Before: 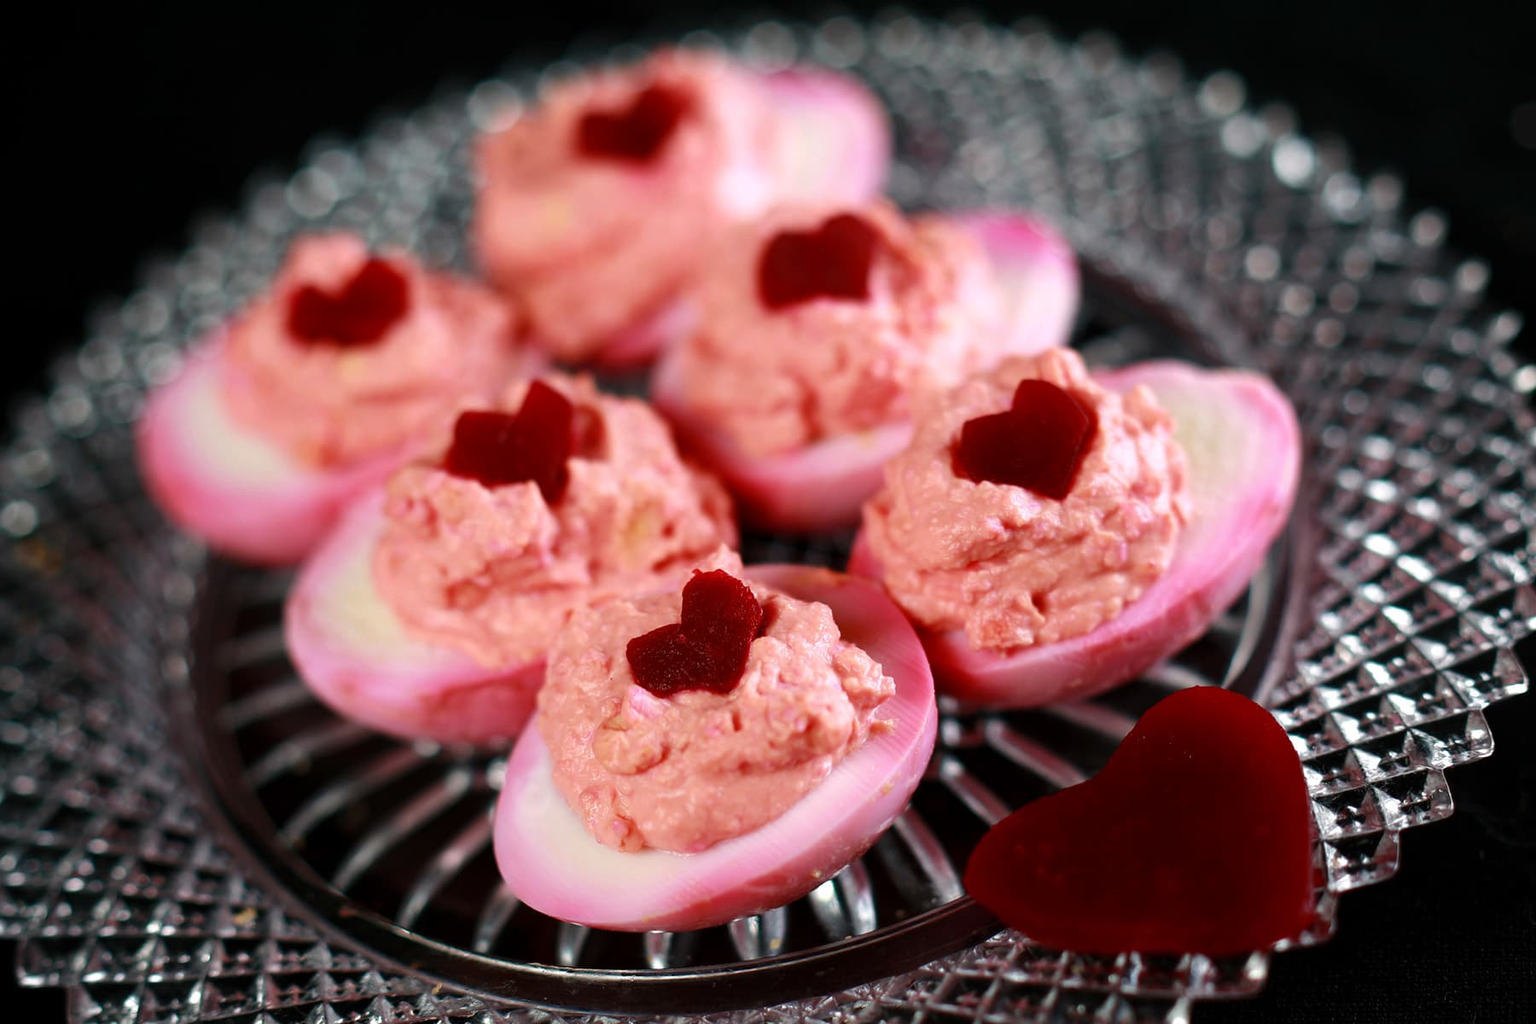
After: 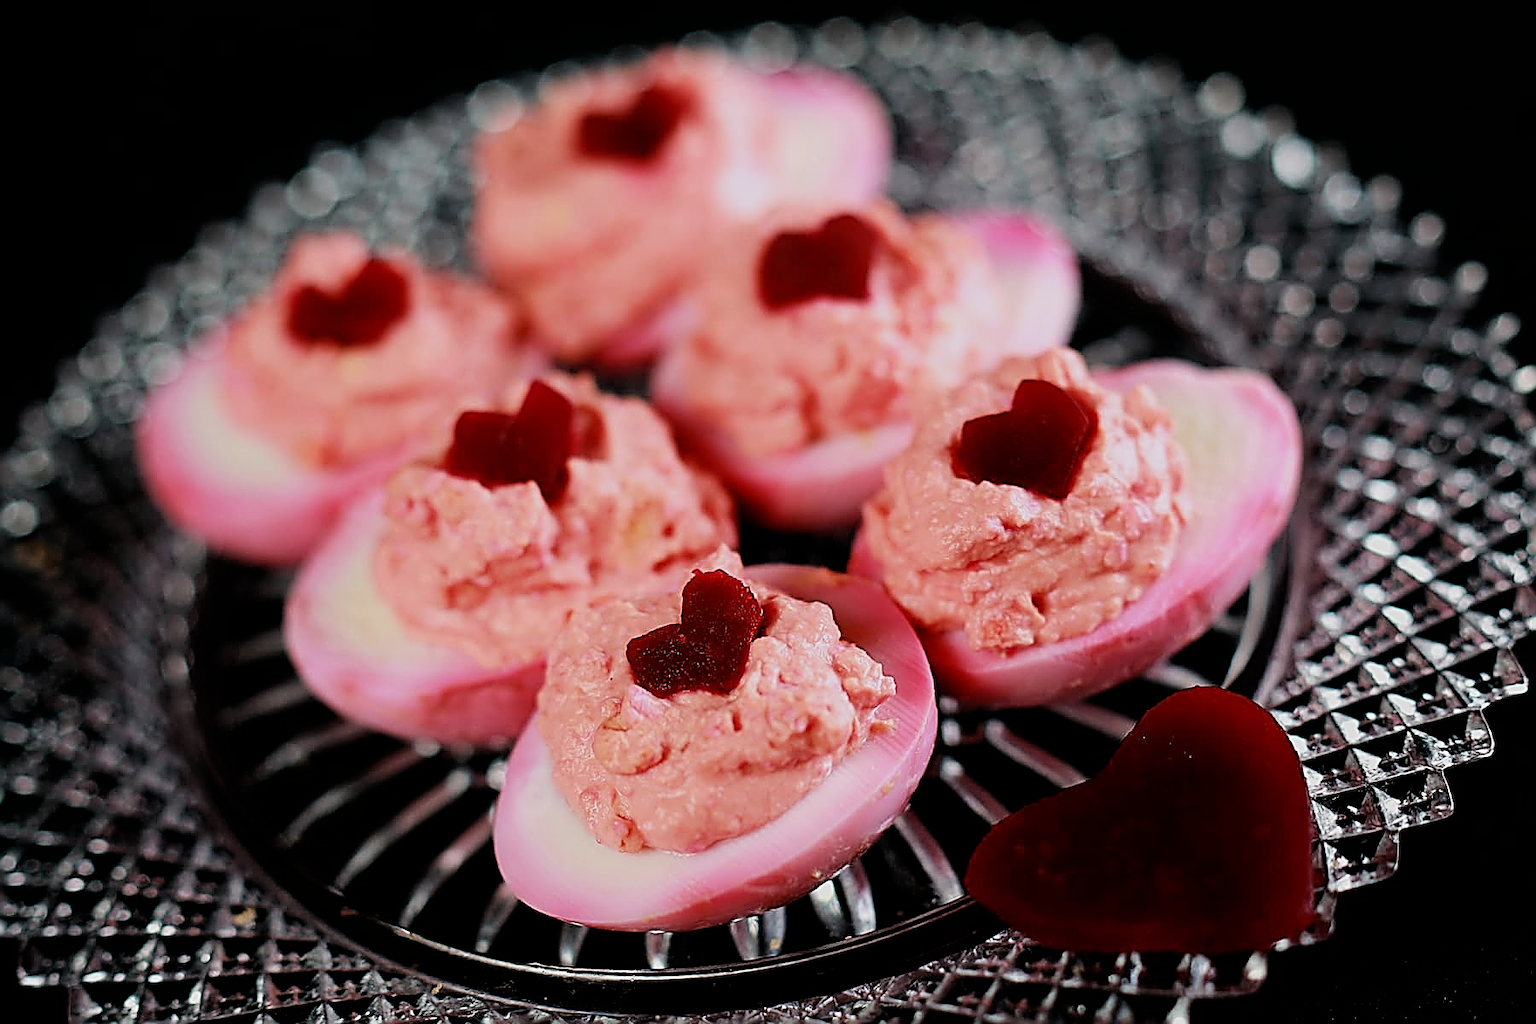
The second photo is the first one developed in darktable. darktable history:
filmic rgb: black relative exposure -5 EV, hardness 2.88, contrast 1.1
sharpen: amount 2
